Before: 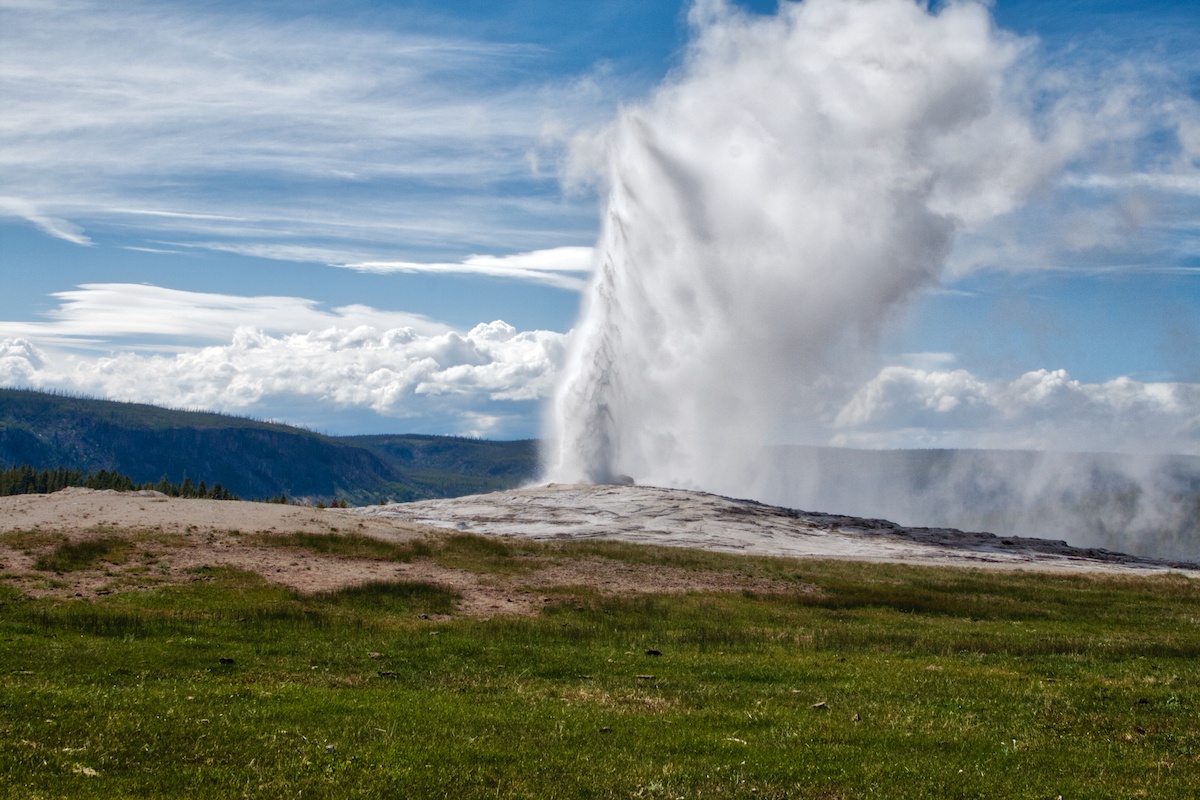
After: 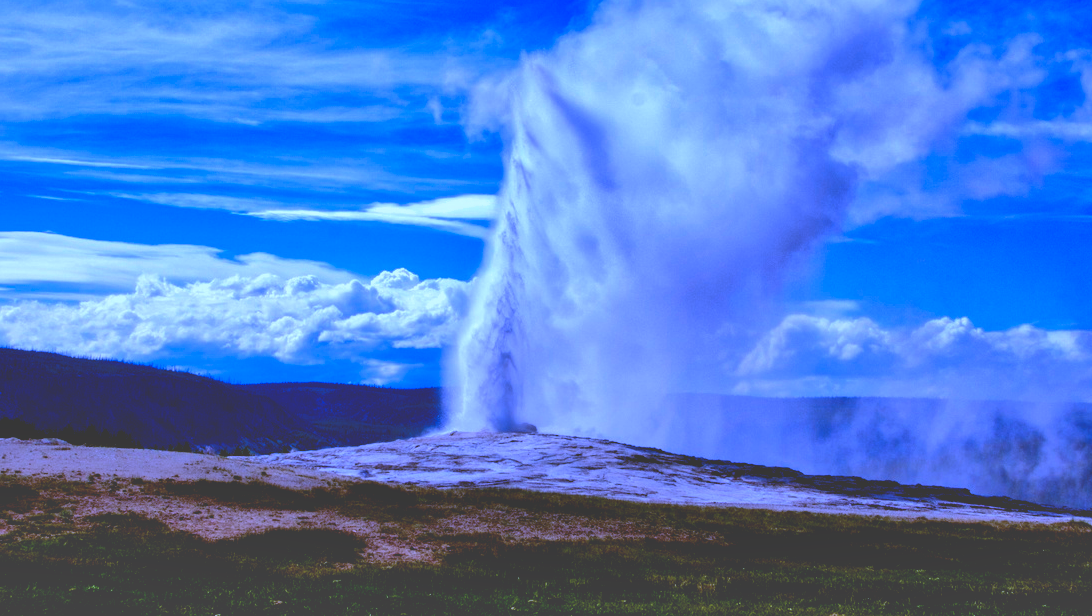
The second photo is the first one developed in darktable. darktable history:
color calibration: output R [1.063, -0.012, -0.003, 0], output B [-0.079, 0.047, 1, 0], illuminant custom, x 0.46, y 0.43, temperature 2642.66 K
color balance rgb: shadows lift › chroma 2%, shadows lift › hue 247.2°, power › chroma 0.3%, power › hue 25.2°, highlights gain › chroma 3%, highlights gain › hue 60°, global offset › luminance 2%, perceptual saturation grading › global saturation 20%, perceptual saturation grading › highlights -20%, perceptual saturation grading › shadows 30%
exposure: black level correction 0.056, compensate highlight preservation false
crop: left 8.155%, top 6.611%, bottom 15.385%
tone equalizer: on, module defaults
rgb curve: curves: ch0 [(0, 0.186) (0.314, 0.284) (0.775, 0.708) (1, 1)], compensate middle gray true, preserve colors none
color balance: mode lift, gamma, gain (sRGB)
shadows and highlights: shadows 53, soften with gaussian
